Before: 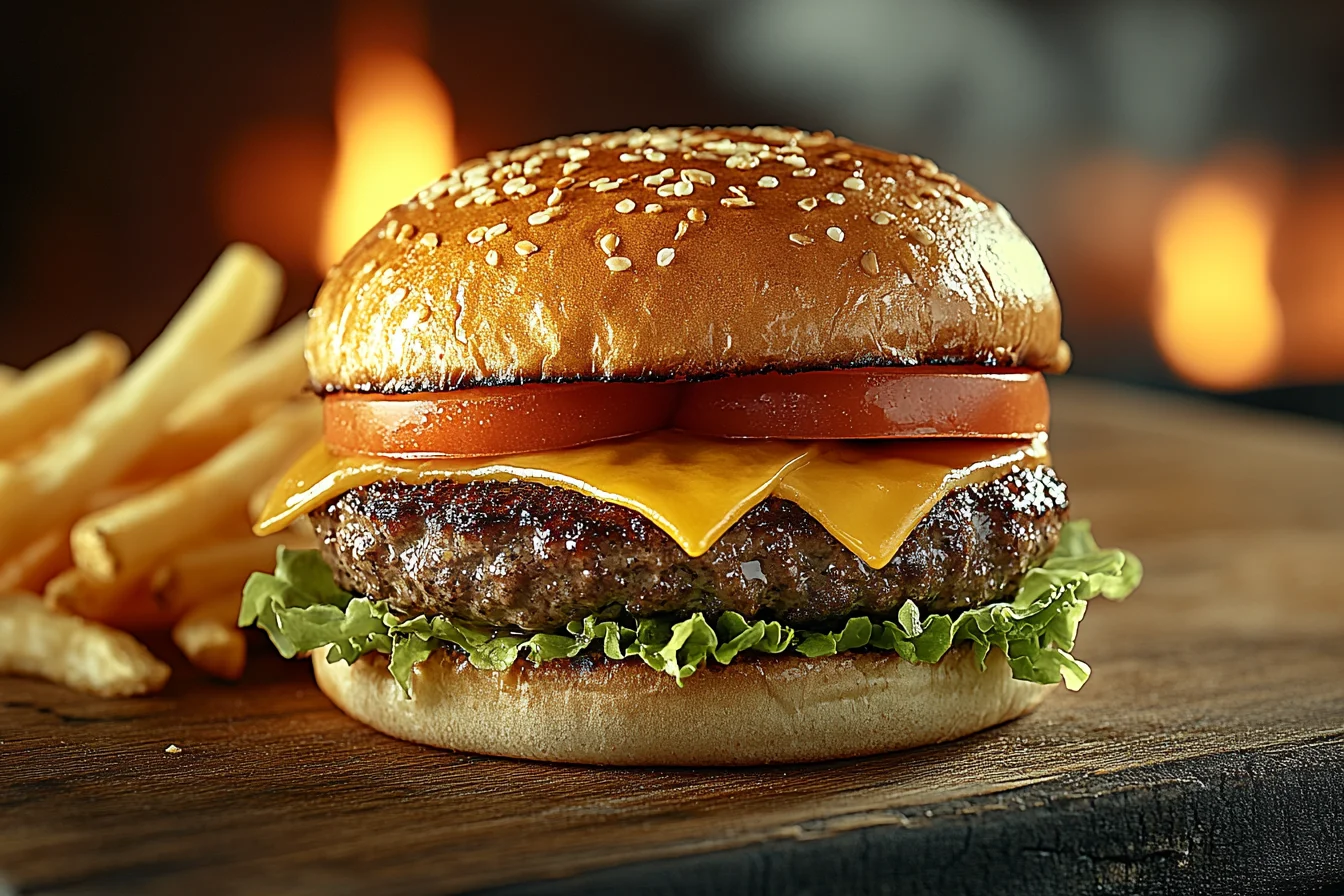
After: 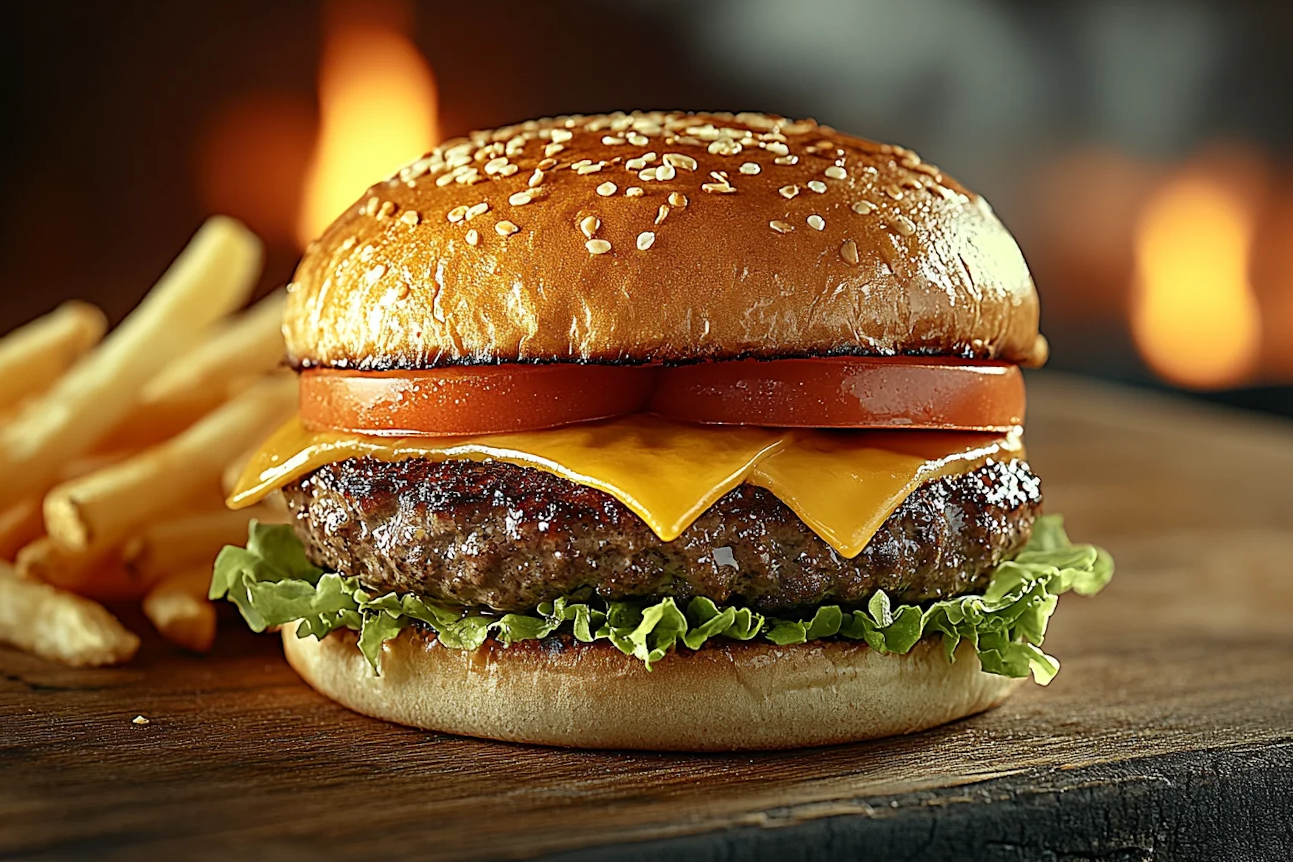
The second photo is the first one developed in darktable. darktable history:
crop and rotate: angle -1.49°
